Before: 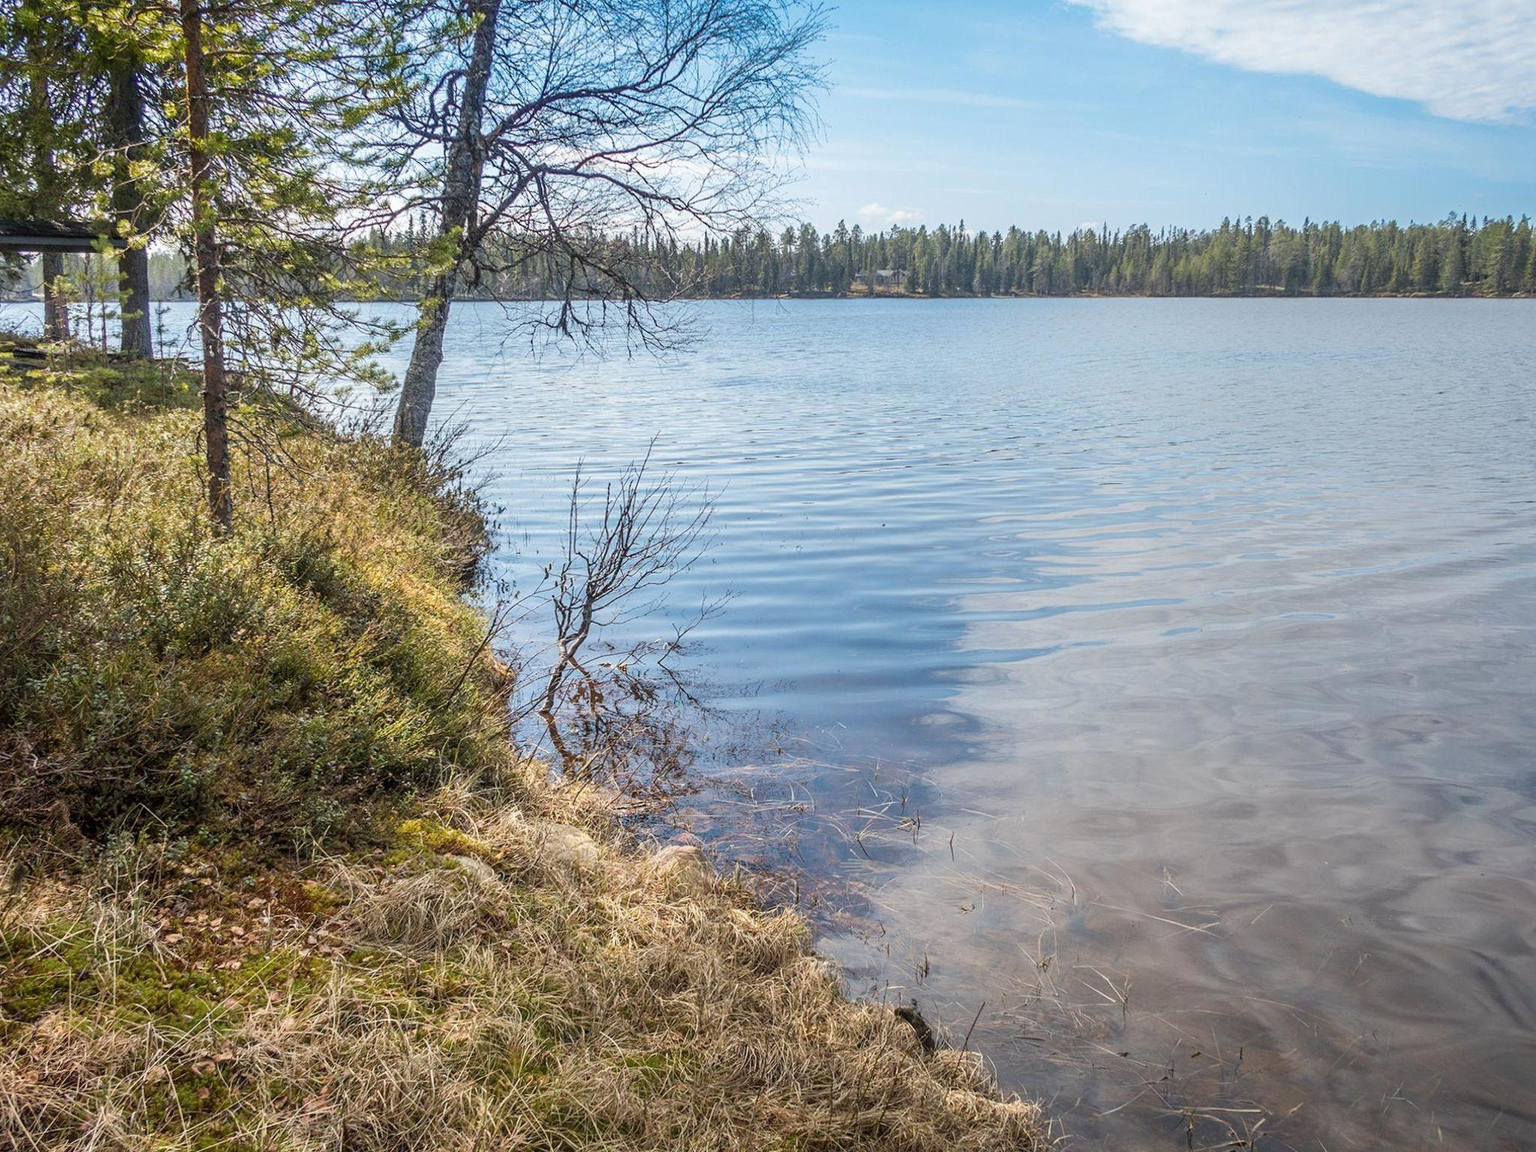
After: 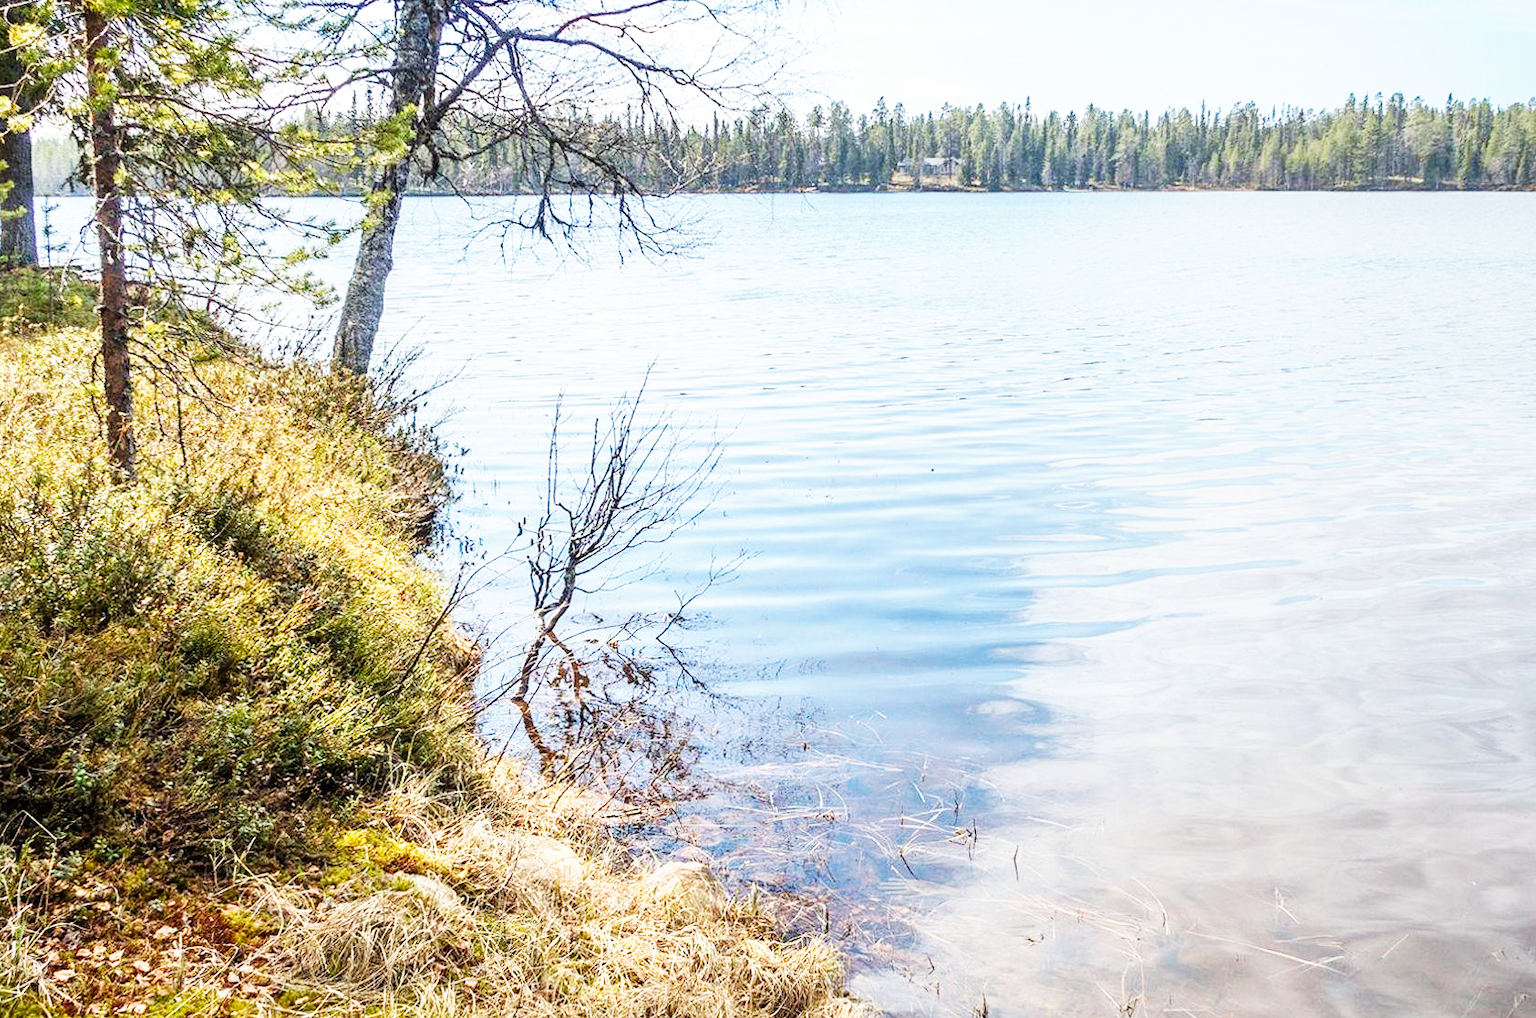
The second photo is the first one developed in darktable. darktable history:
crop: left 7.918%, top 12.281%, right 10.343%, bottom 15.408%
base curve: curves: ch0 [(0, 0) (0.007, 0.004) (0.027, 0.03) (0.046, 0.07) (0.207, 0.54) (0.442, 0.872) (0.673, 0.972) (1, 1)], preserve colors none
